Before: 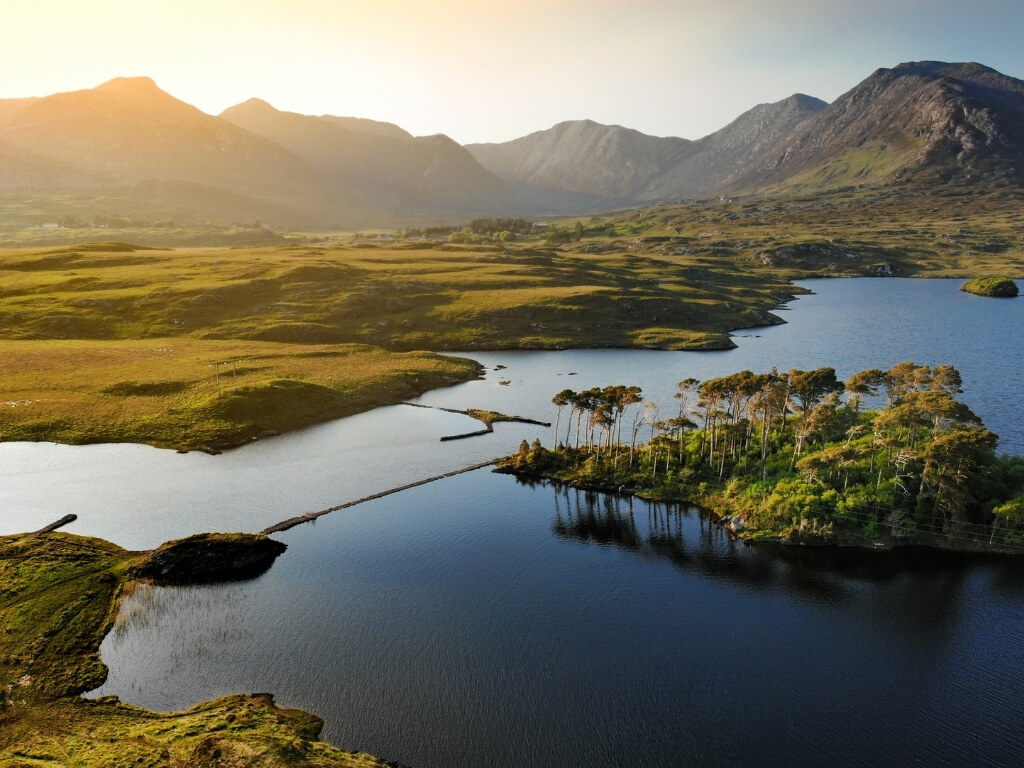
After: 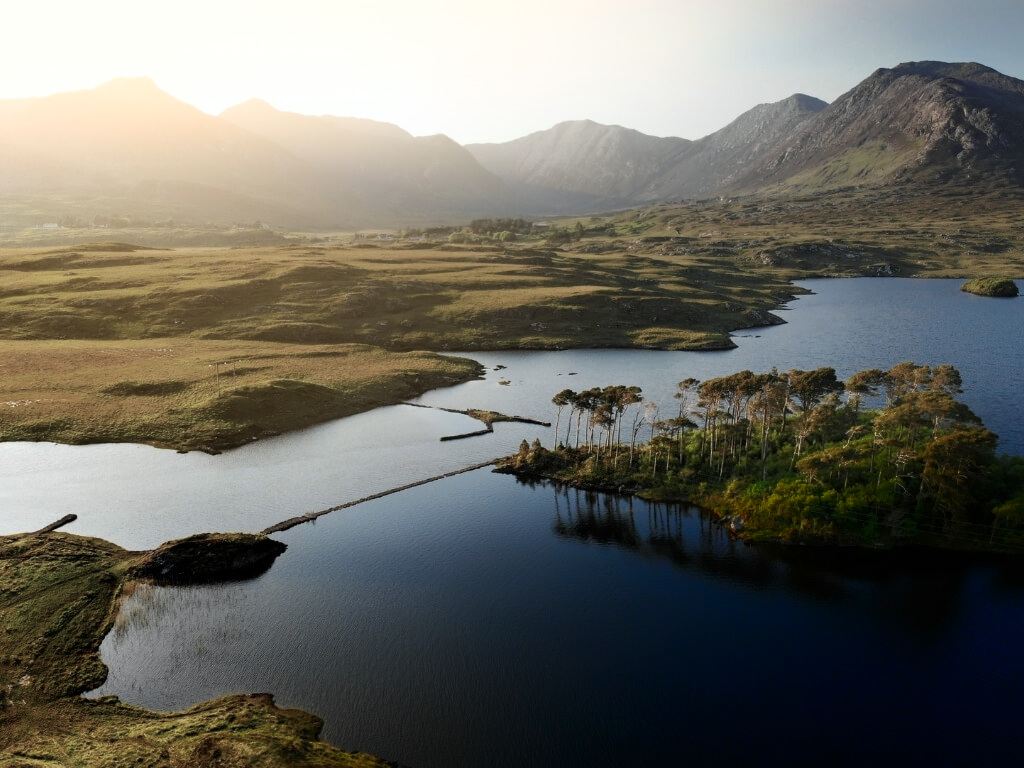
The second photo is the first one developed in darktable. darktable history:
color balance: input saturation 100.43%, contrast fulcrum 14.22%, output saturation 70.41%
shadows and highlights: shadows -90, highlights 90, soften with gaussian
white balance: red 0.986, blue 1.01
